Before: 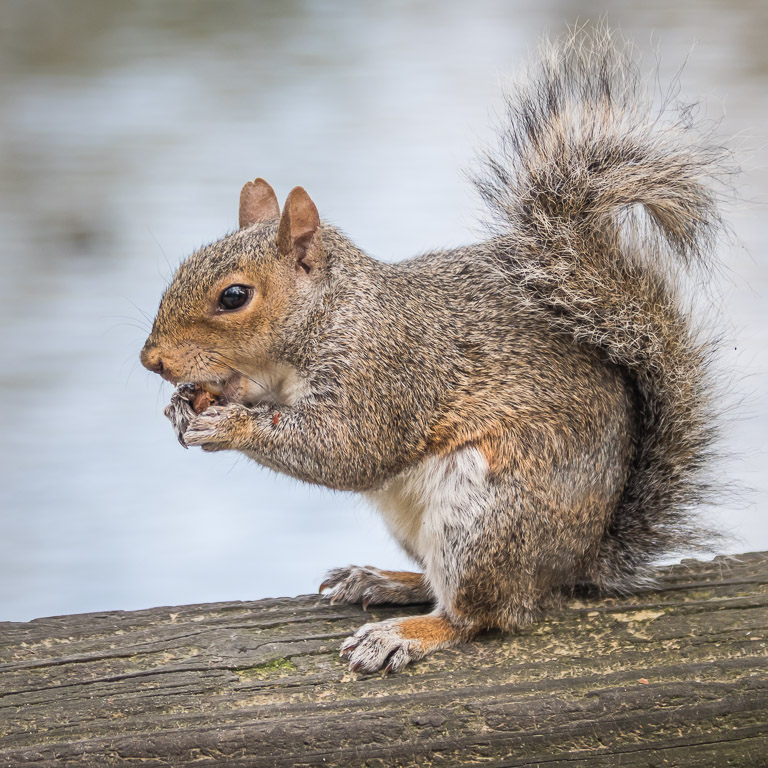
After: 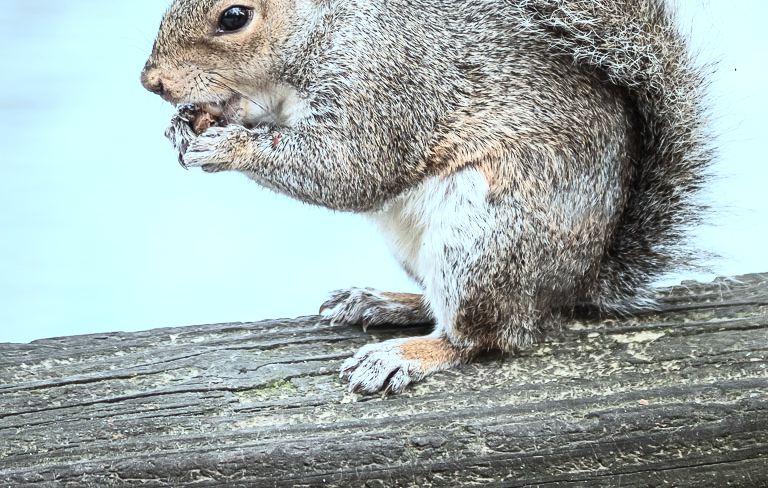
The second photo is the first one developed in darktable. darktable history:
contrast equalizer: y [[0.5, 0.488, 0.462, 0.461, 0.491, 0.5], [0.5 ×6], [0.5 ×6], [0 ×6], [0 ×6]]
contrast brightness saturation: contrast 0.28
crop and rotate: top 36.435%
exposure: black level correction 0.001, exposure 0.5 EV, compensate exposure bias true, compensate highlight preservation false
color correction: highlights a* -12.64, highlights b* -18.1, saturation 0.7
